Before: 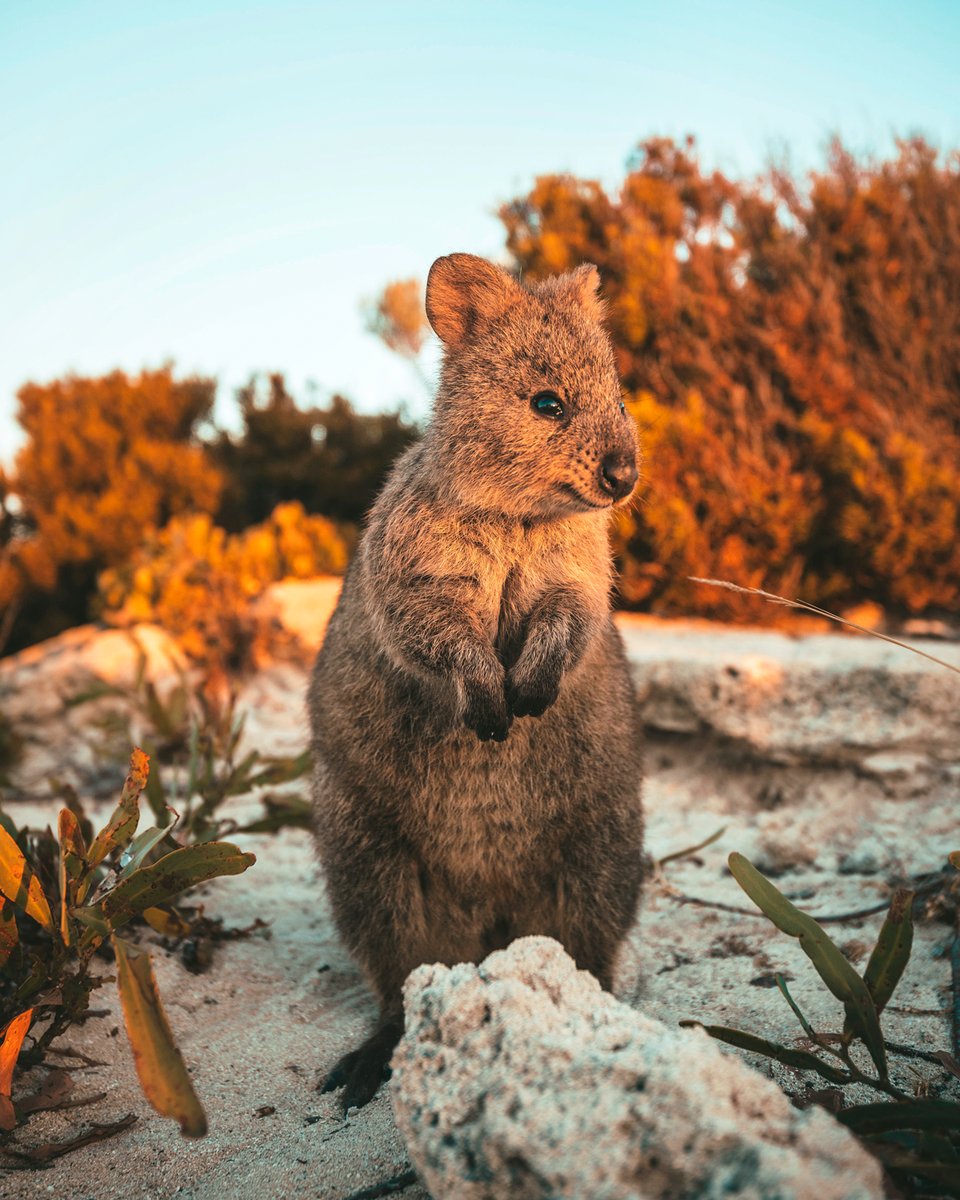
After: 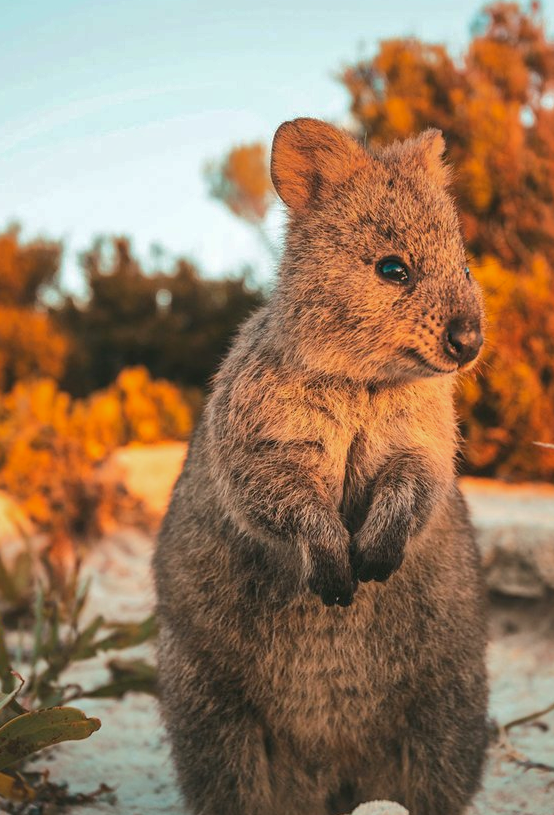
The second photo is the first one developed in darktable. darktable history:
shadows and highlights: shadows 39.43, highlights -60.1
crop: left 16.229%, top 11.258%, right 26.044%, bottom 20.823%
